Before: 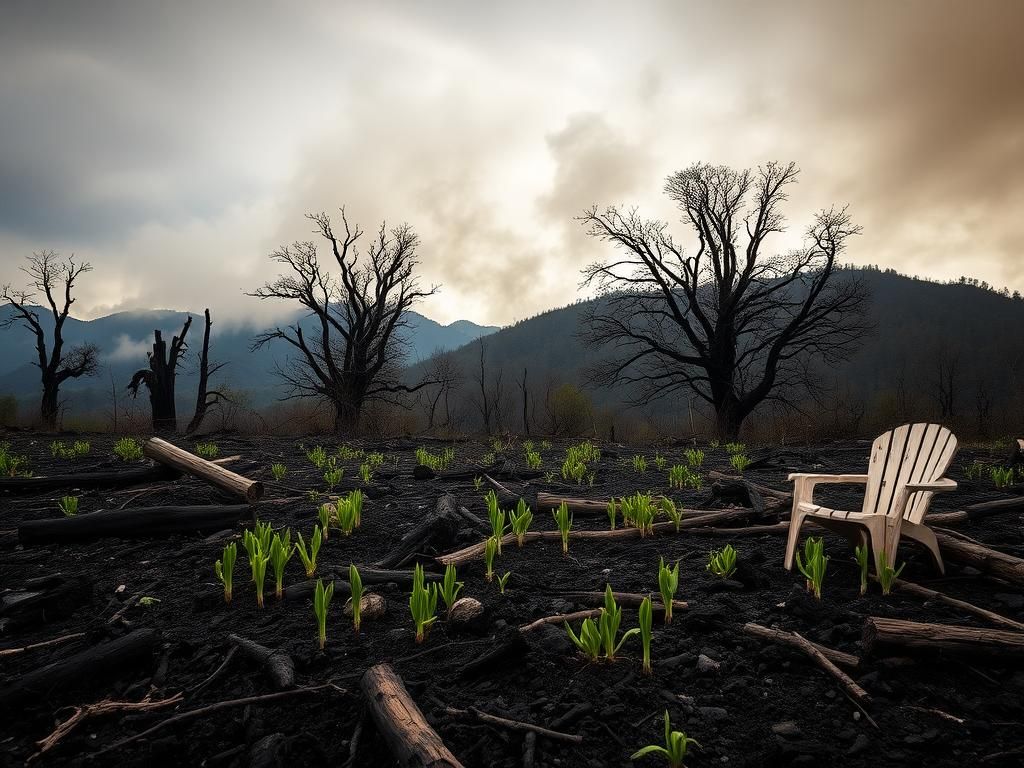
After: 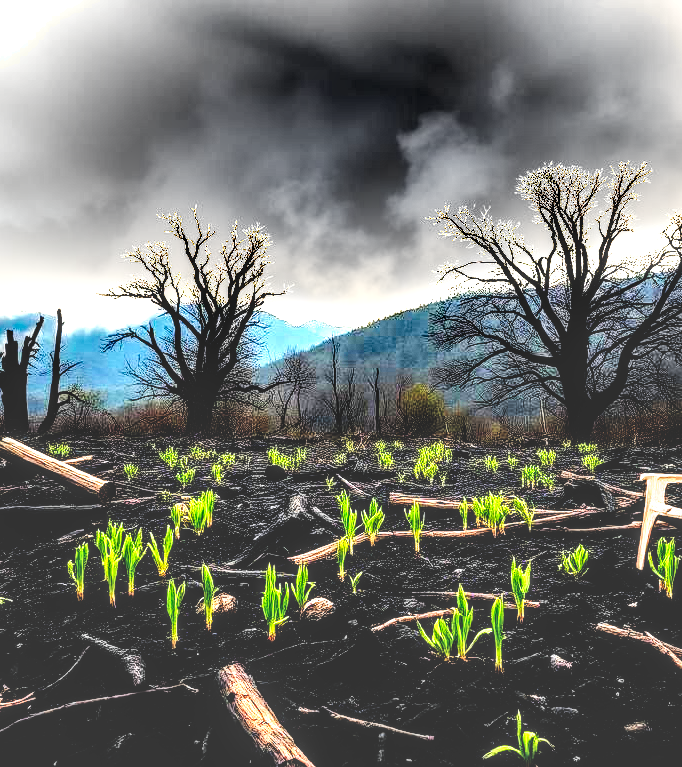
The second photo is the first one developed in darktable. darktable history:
local contrast: highlights 15%, shadows 38%, detail 183%, midtone range 0.466
base curve: curves: ch0 [(0, 0.036) (0.083, 0.04) (0.804, 1)], preserve colors none
shadows and highlights: shadows 13.5, white point adjustment 1.2, soften with gaussian
crop and rotate: left 14.457%, right 18.875%
exposure: black level correction 0, exposure 1.485 EV, compensate exposure bias true, compensate highlight preservation false
tone equalizer: -7 EV 0.14 EV, -6 EV 0.616 EV, -5 EV 1.15 EV, -4 EV 1.33 EV, -3 EV 1.18 EV, -2 EV 0.6 EV, -1 EV 0.151 EV, edges refinement/feathering 500, mask exposure compensation -1.57 EV, preserve details no
color balance rgb: shadows lift › chroma 1.045%, shadows lift › hue 217.59°, perceptual saturation grading › global saturation -0.148%, perceptual saturation grading › highlights -8.414%, perceptual saturation grading › mid-tones 18.414%, perceptual saturation grading › shadows 28.656%, global vibrance 9.397%
